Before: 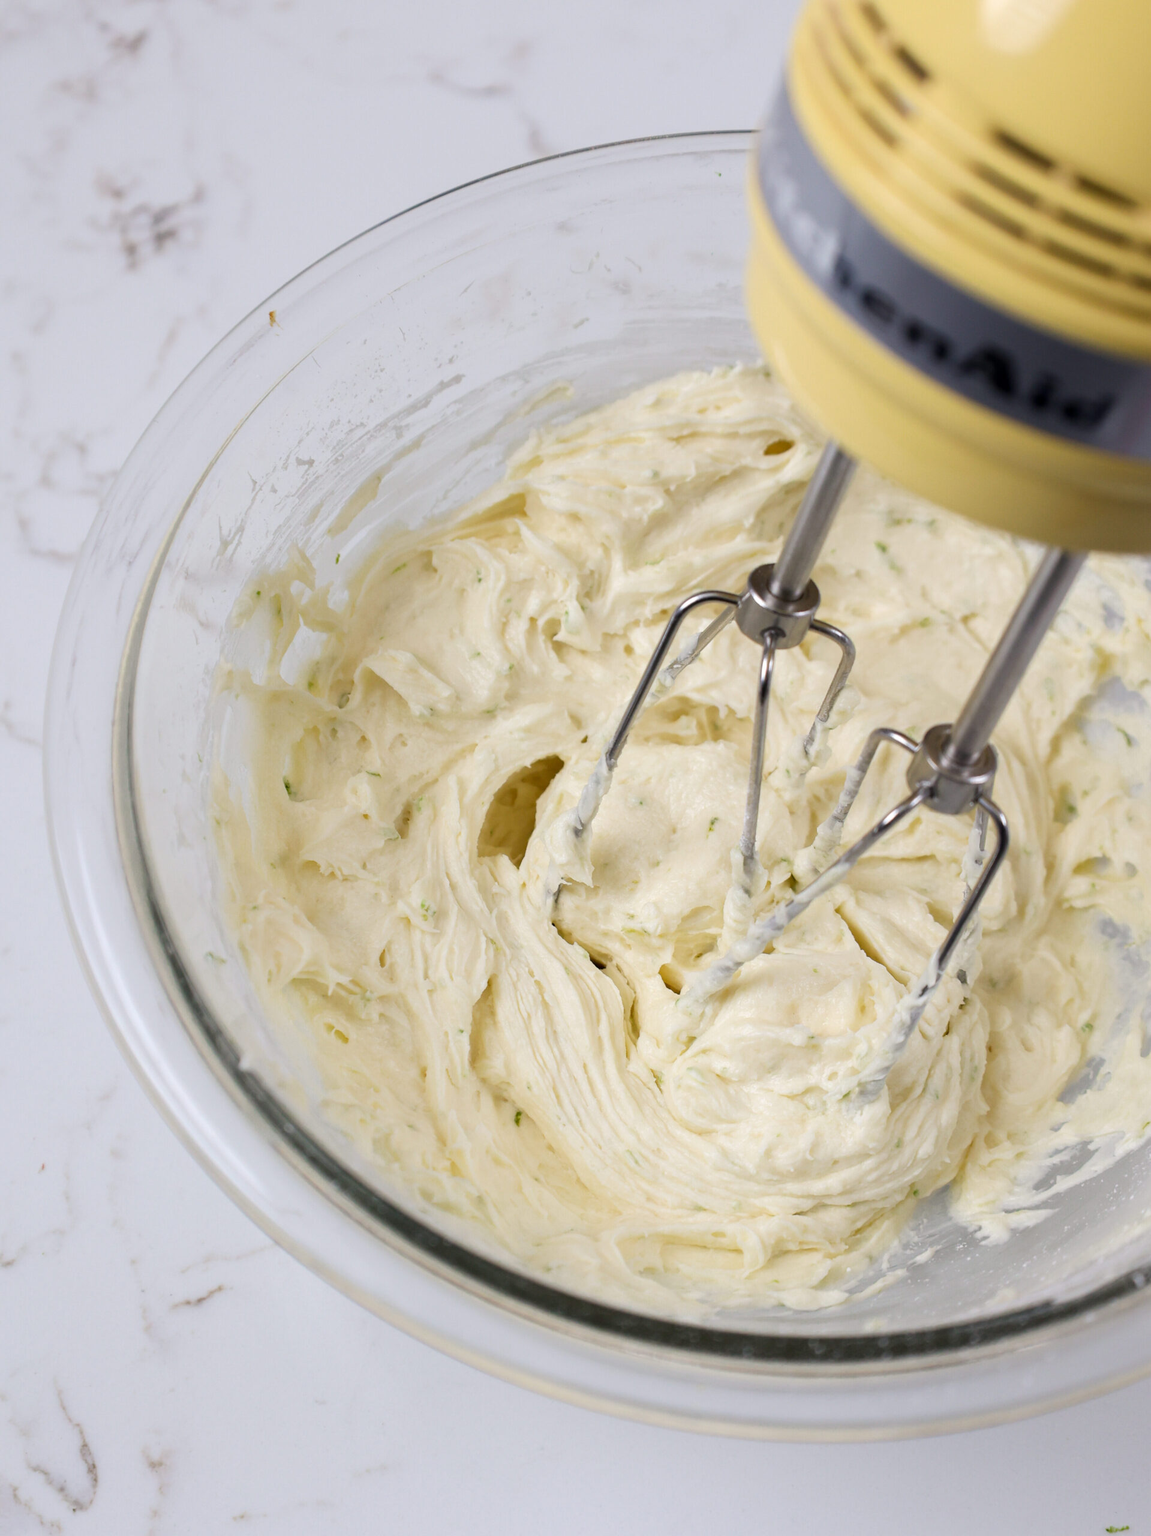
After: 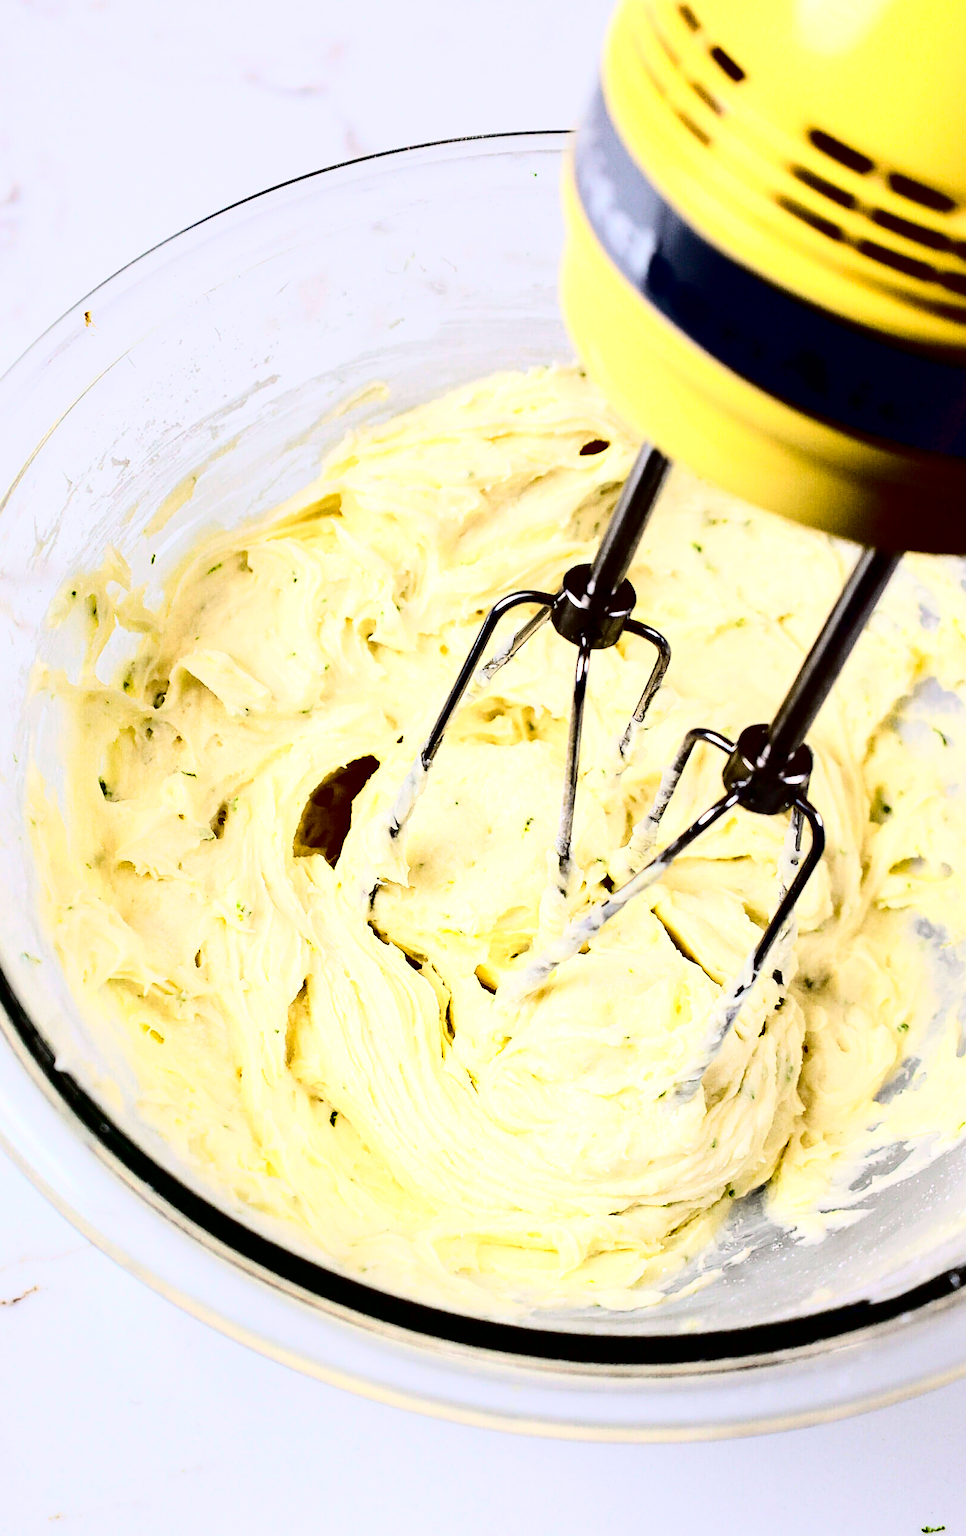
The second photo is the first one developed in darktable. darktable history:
tone equalizer: -8 EV -0.391 EV, -7 EV -0.409 EV, -6 EV -0.354 EV, -5 EV -0.258 EV, -3 EV 0.211 EV, -2 EV 0.35 EV, -1 EV 0.382 EV, +0 EV 0.434 EV, edges refinement/feathering 500, mask exposure compensation -1.57 EV, preserve details no
exposure: exposure -0.149 EV, compensate highlight preservation false
crop: left 16.076%
contrast brightness saturation: contrast 0.756, brightness -0.983, saturation 0.985
color zones: curves: ch0 [(0, 0.558) (0.143, 0.559) (0.286, 0.529) (0.429, 0.505) (0.571, 0.5) (0.714, 0.5) (0.857, 0.5) (1, 0.558)]; ch1 [(0, 0.469) (0.01, 0.469) (0.12, 0.446) (0.248, 0.469) (0.5, 0.5) (0.748, 0.5) (0.99, 0.469) (1, 0.469)]
sharpen: on, module defaults
